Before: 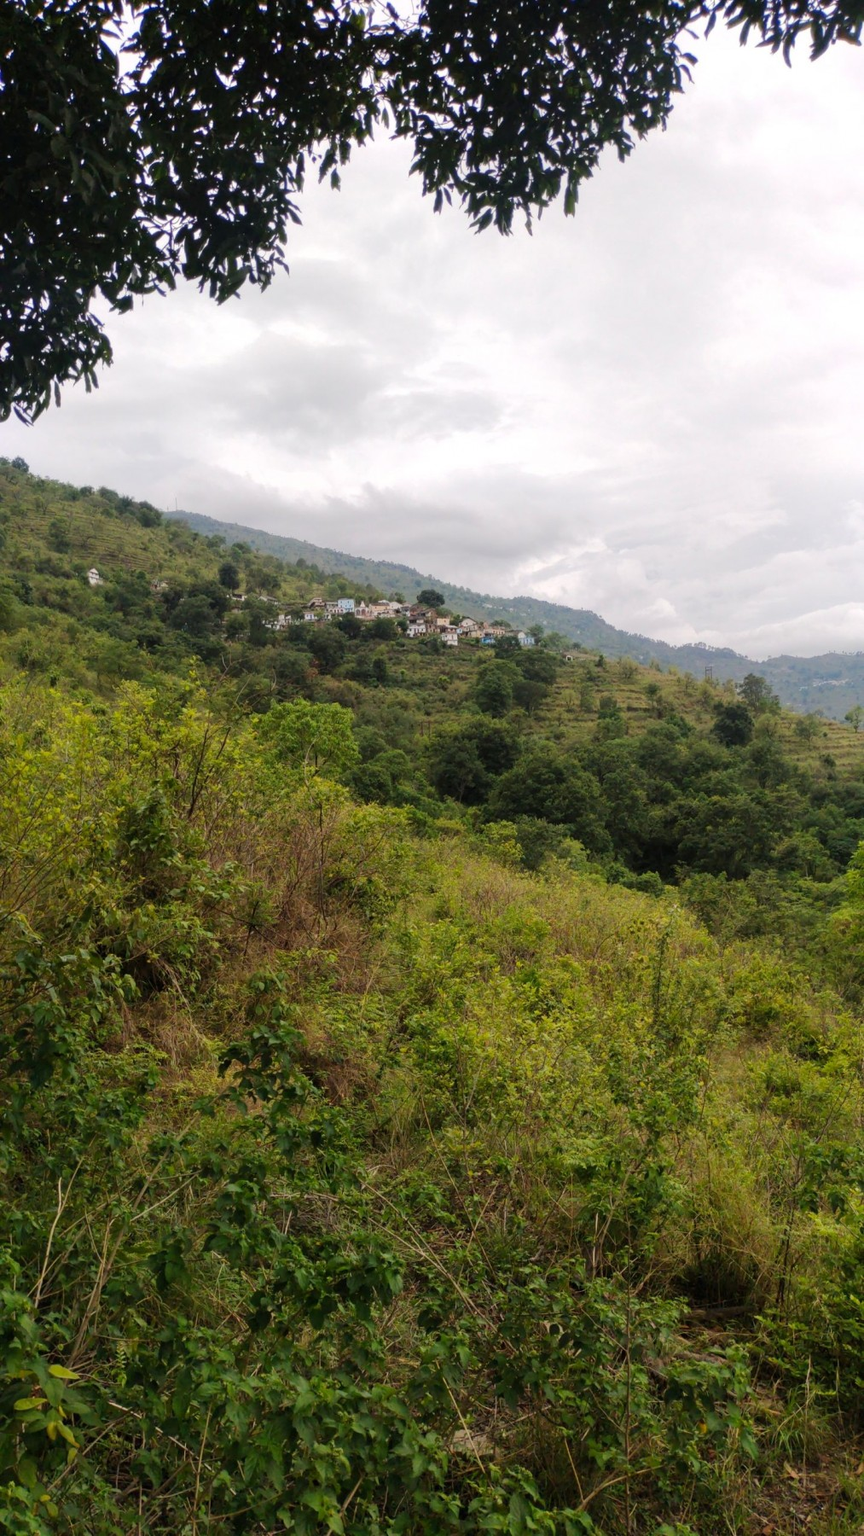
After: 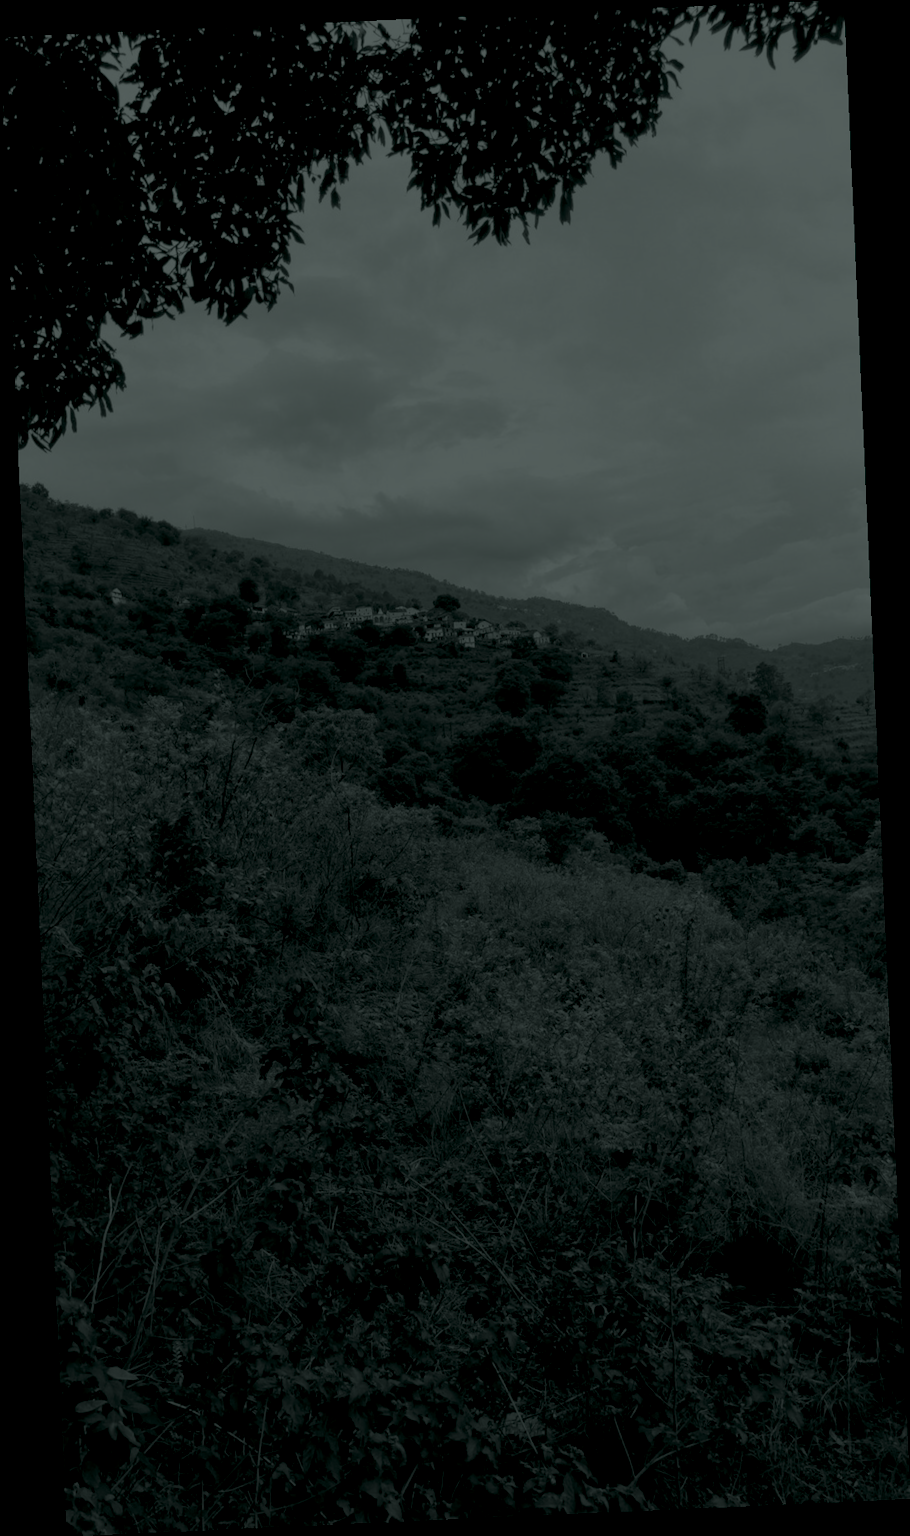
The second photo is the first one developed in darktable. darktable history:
rotate and perspective: rotation -2.56°, automatic cropping off
tone equalizer: on, module defaults
colorize: hue 90°, saturation 19%, lightness 1.59%, version 1
